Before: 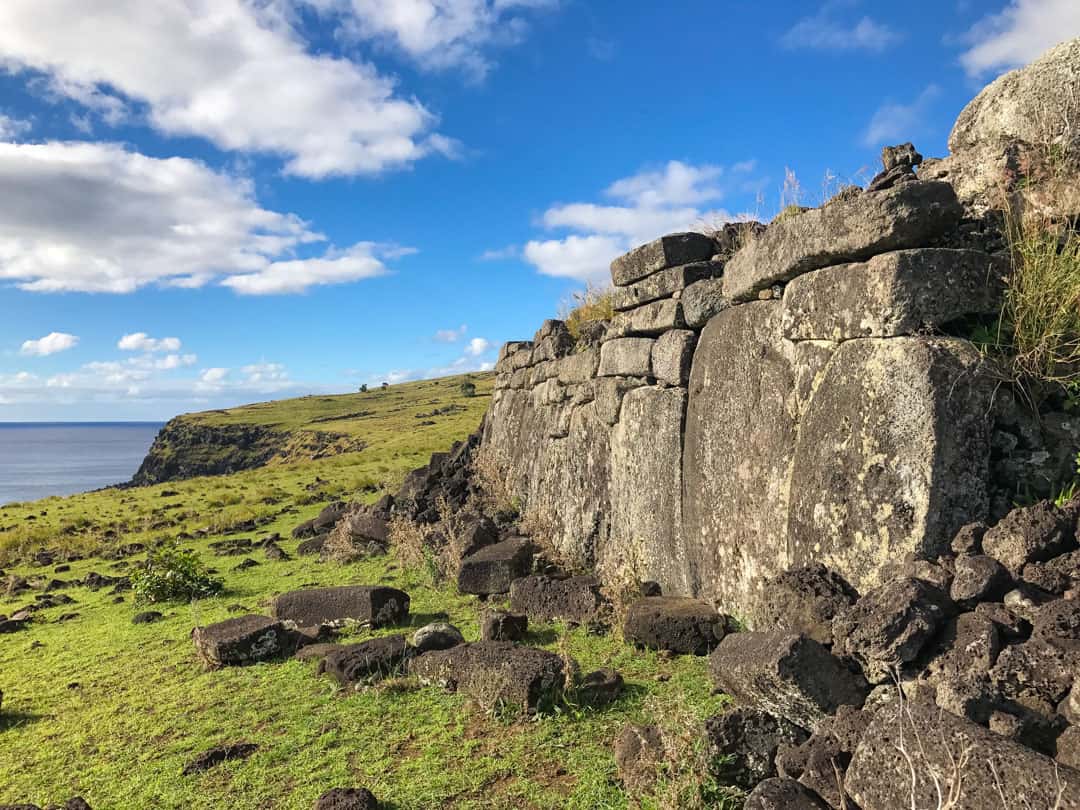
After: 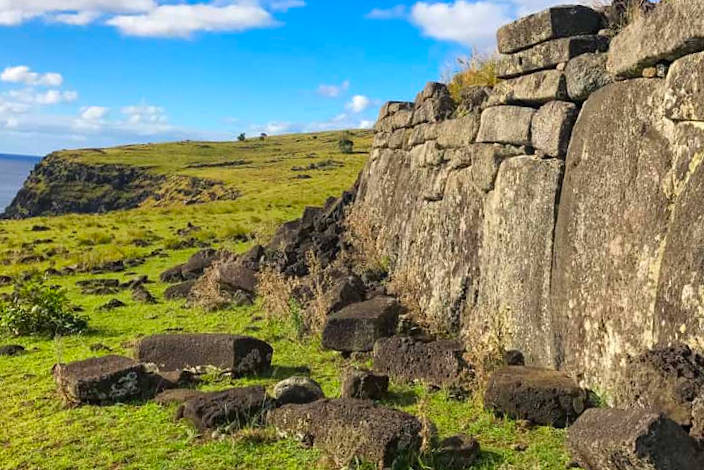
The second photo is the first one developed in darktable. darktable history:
rotate and perspective: rotation 4.1°, automatic cropping off
crop: left 13.312%, top 31.28%, right 24.627%, bottom 15.582%
color correction: saturation 1.32
